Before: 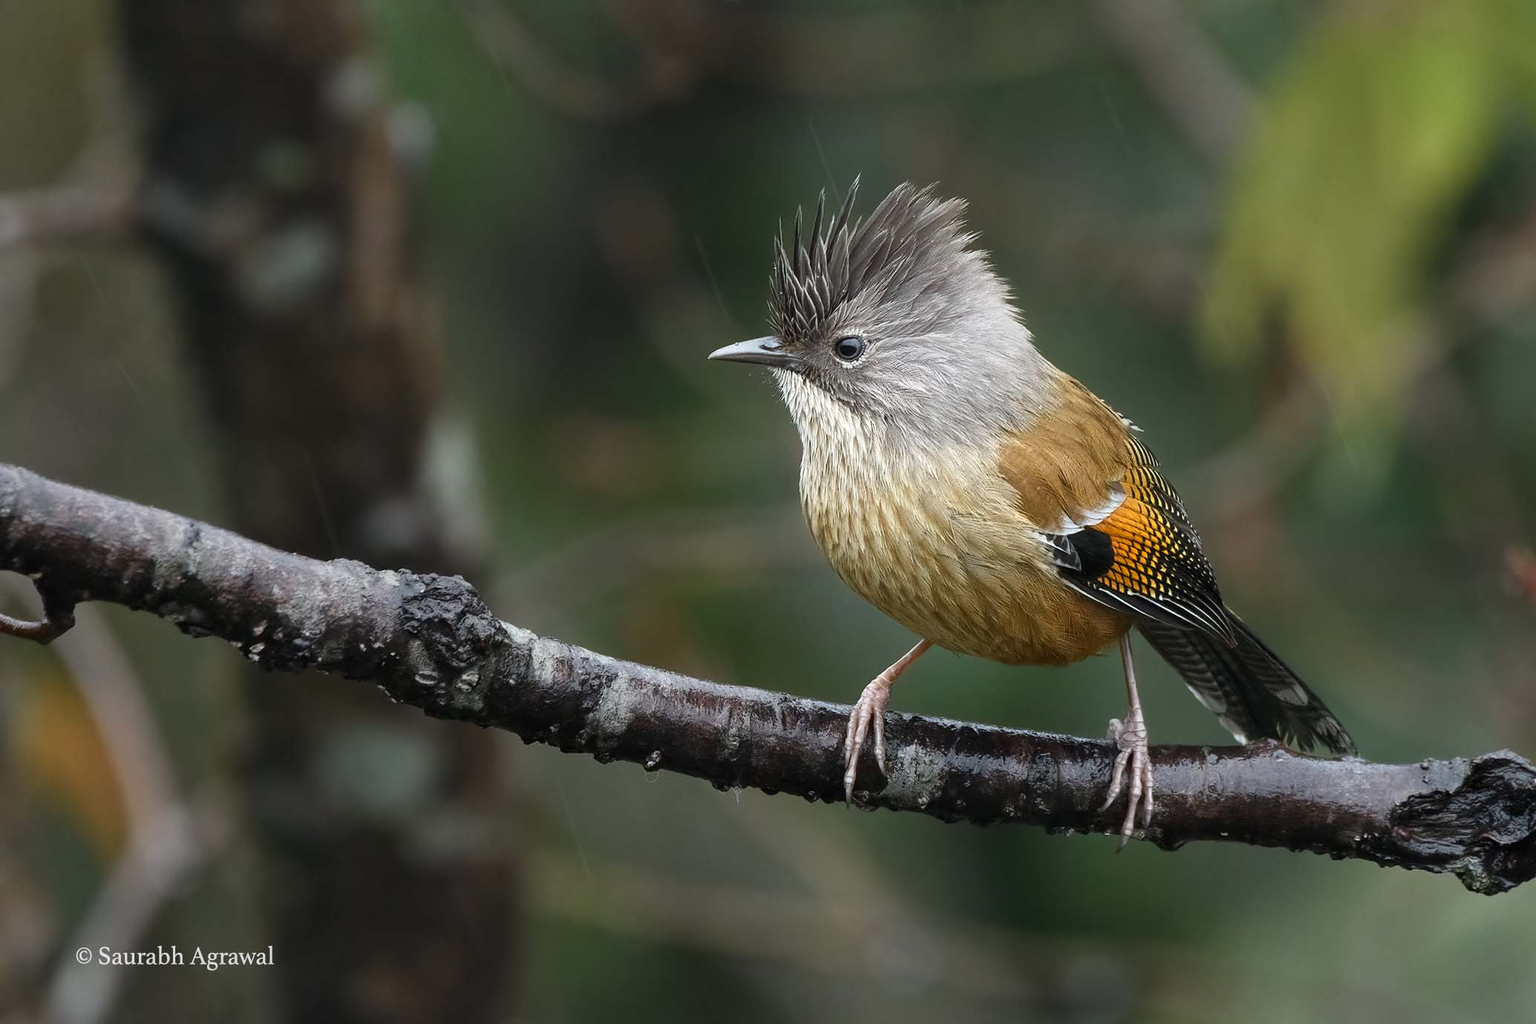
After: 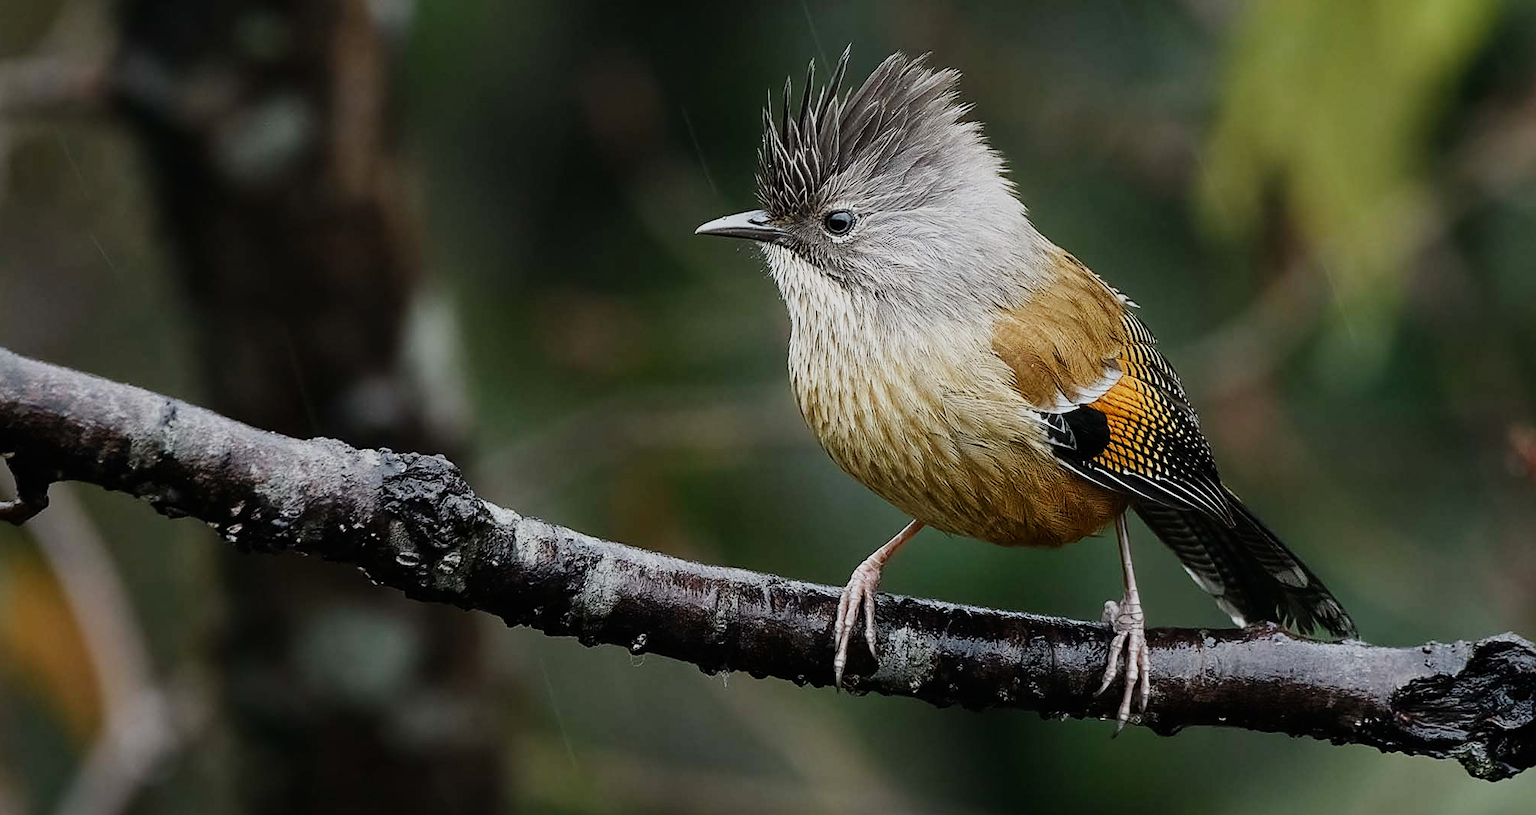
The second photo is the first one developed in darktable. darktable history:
sharpen: on, module defaults
crop and rotate: left 1.814%, top 12.818%, right 0.25%, bottom 9.225%
sigmoid: skew -0.2, preserve hue 0%, red attenuation 0.1, red rotation 0.035, green attenuation 0.1, green rotation -0.017, blue attenuation 0.15, blue rotation -0.052, base primaries Rec2020
